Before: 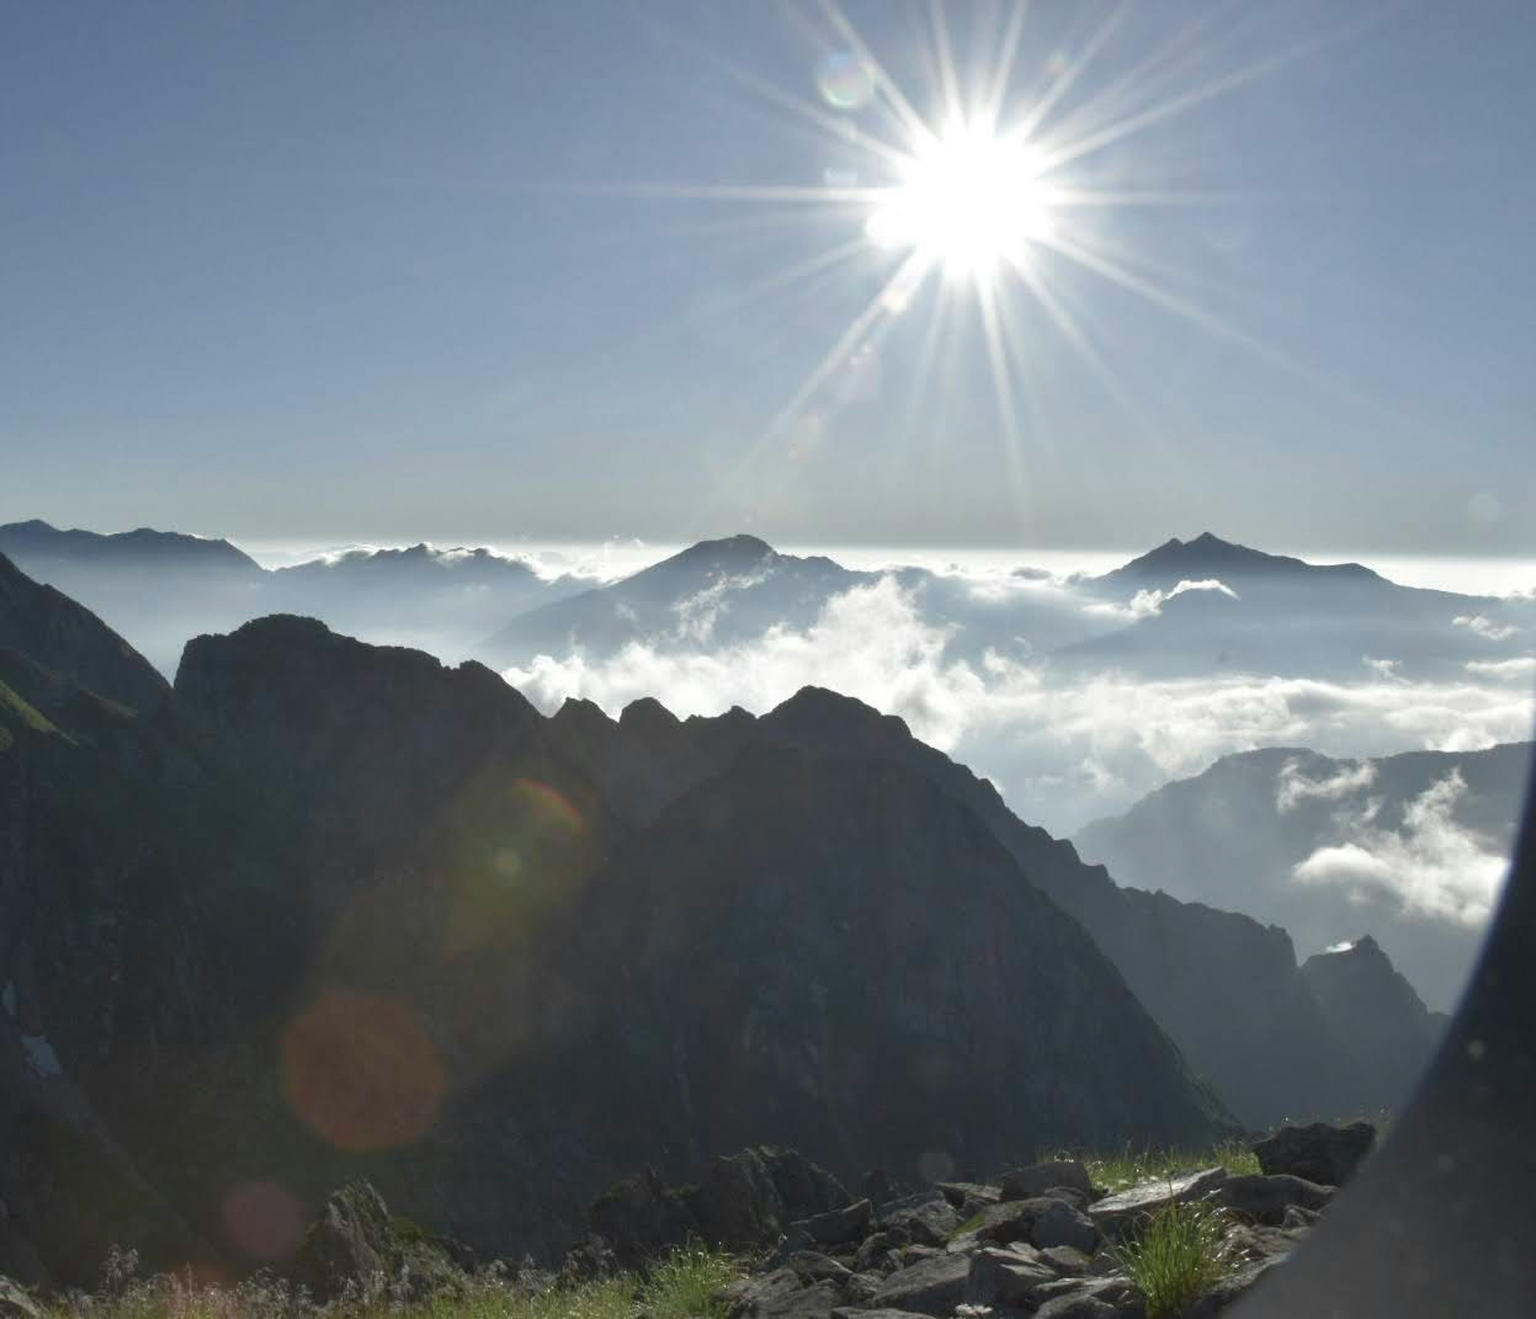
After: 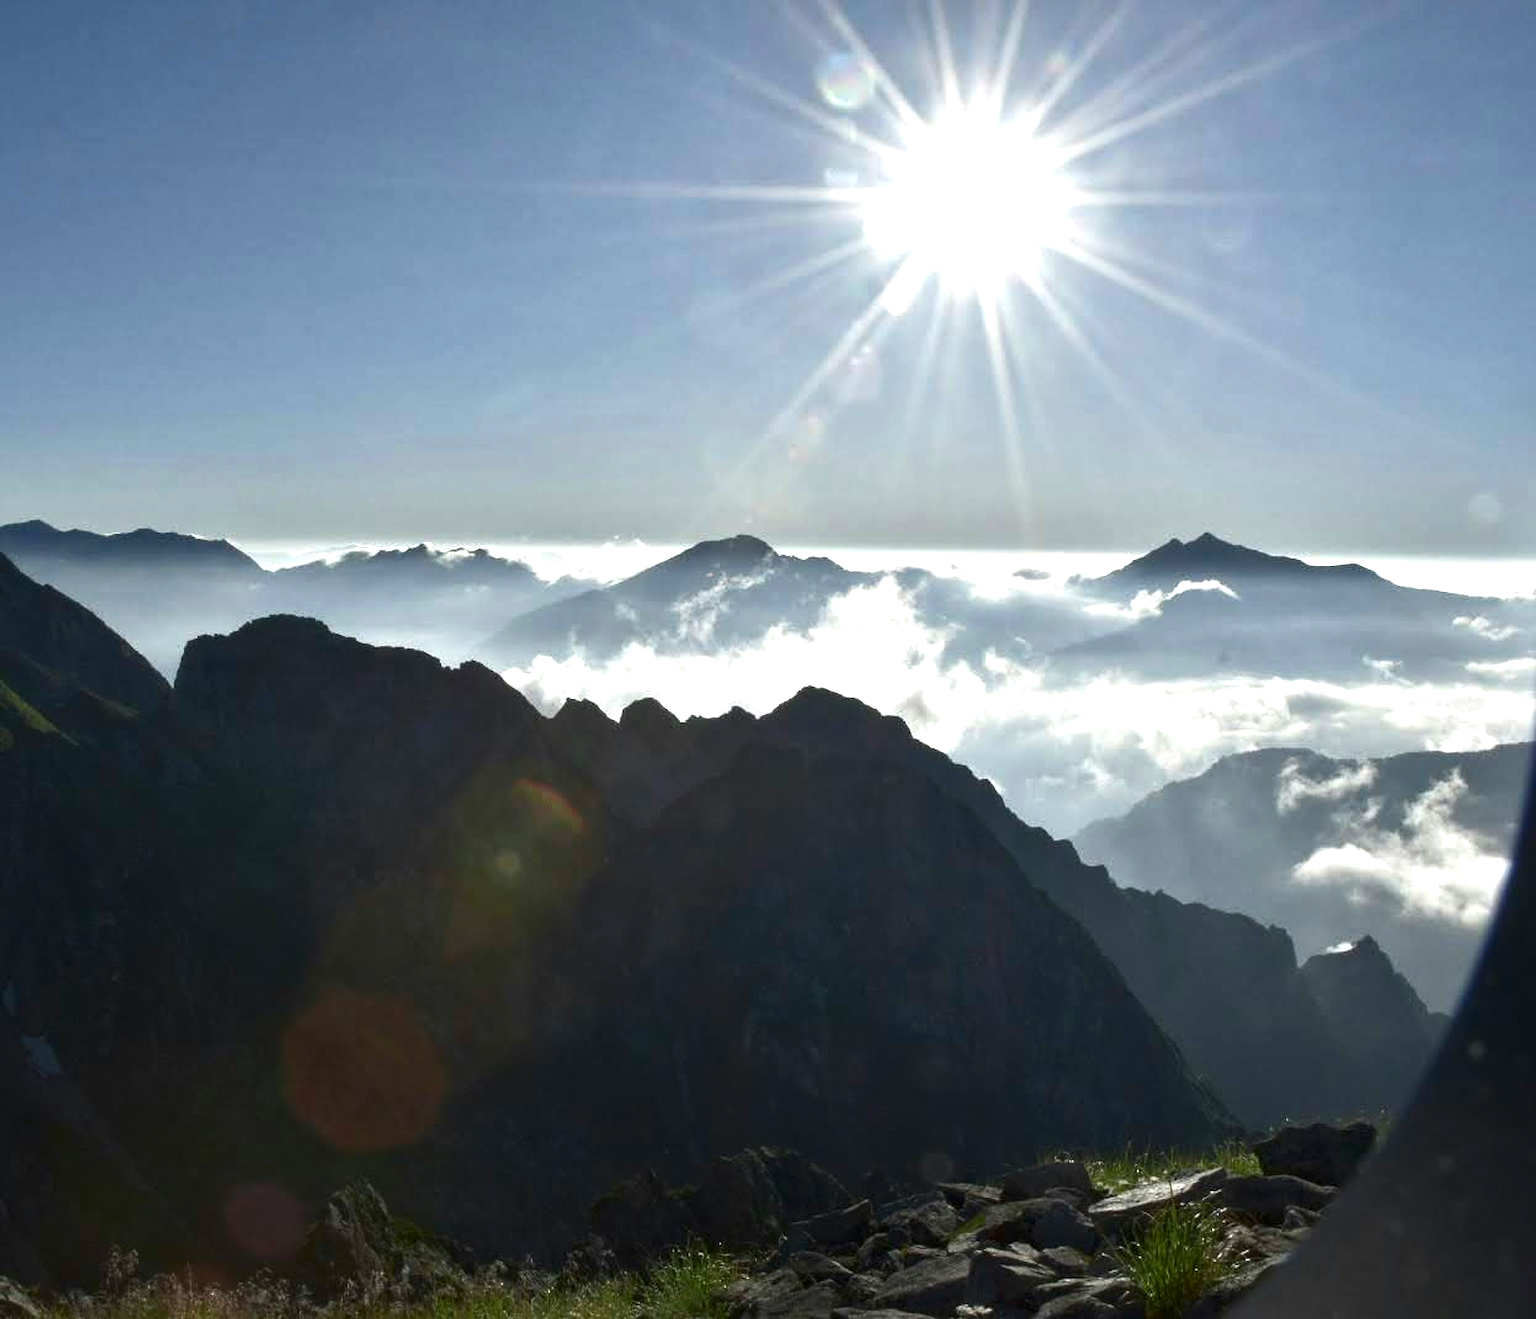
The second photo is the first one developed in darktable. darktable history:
contrast brightness saturation: brightness -0.253, saturation 0.2
sharpen: amount 0.492
tone curve: curves: ch0 [(0, 0) (0.641, 0.691) (1, 1)], color space Lab, independent channels, preserve colors none
tone equalizer: -8 EV -0.4 EV, -7 EV -0.364 EV, -6 EV -0.359 EV, -5 EV -0.225 EV, -3 EV 0.245 EV, -2 EV 0.348 EV, -1 EV 0.366 EV, +0 EV 0.391 EV, smoothing diameter 24.92%, edges refinement/feathering 14.6, preserve details guided filter
local contrast: mode bilateral grid, contrast 21, coarseness 49, detail 121%, midtone range 0.2
